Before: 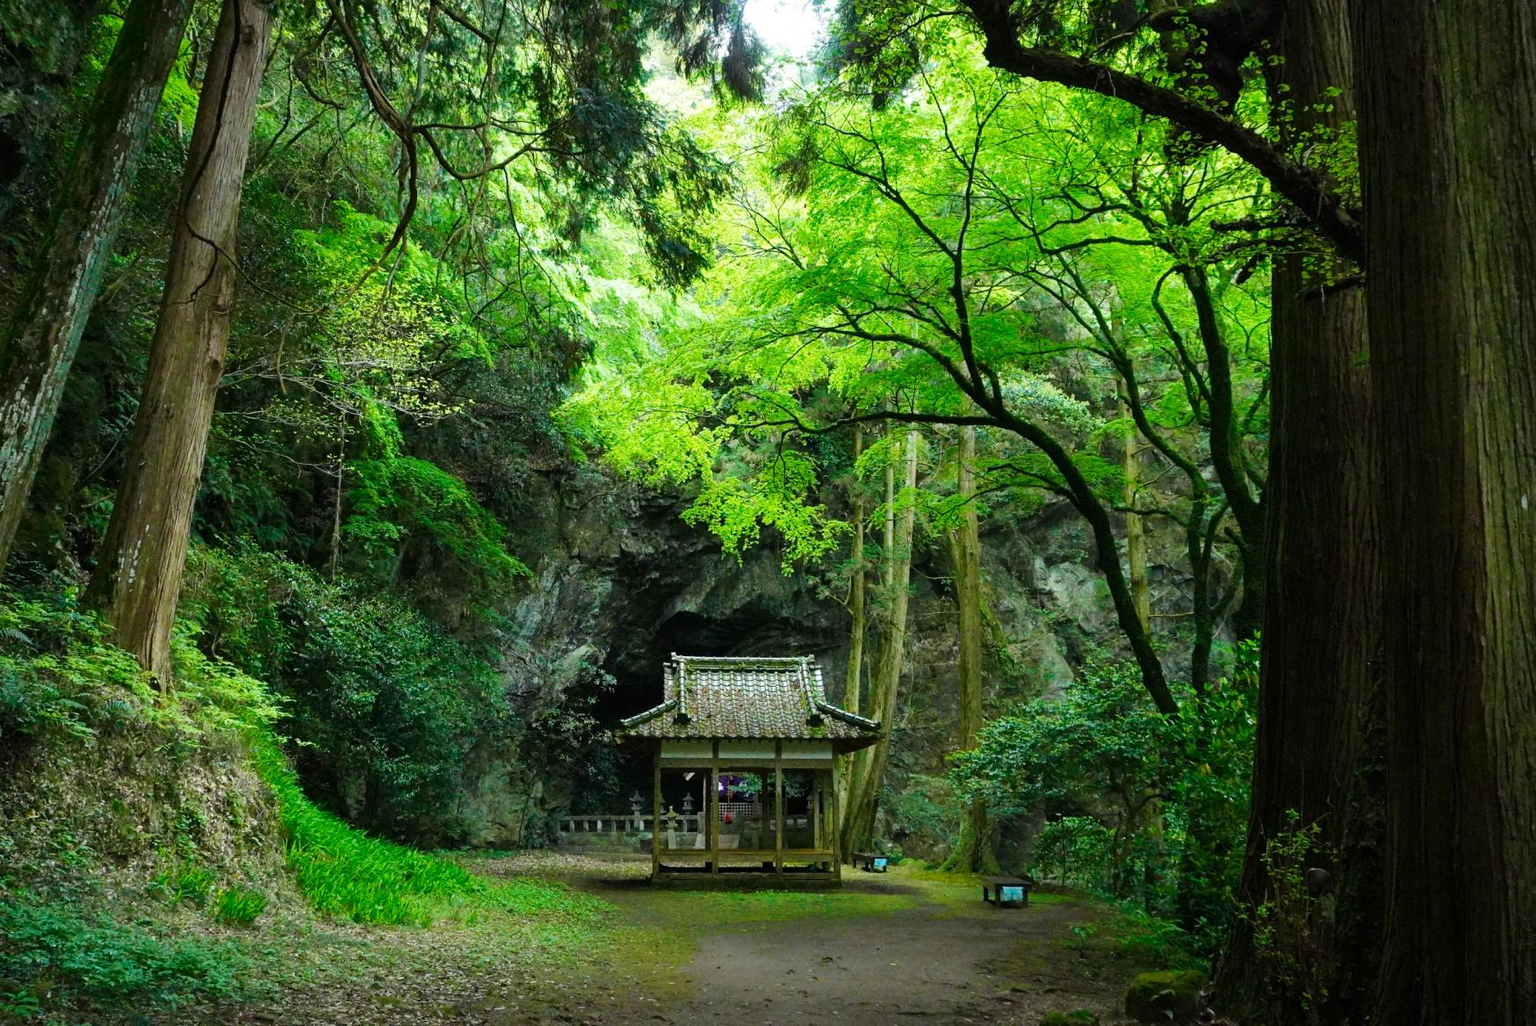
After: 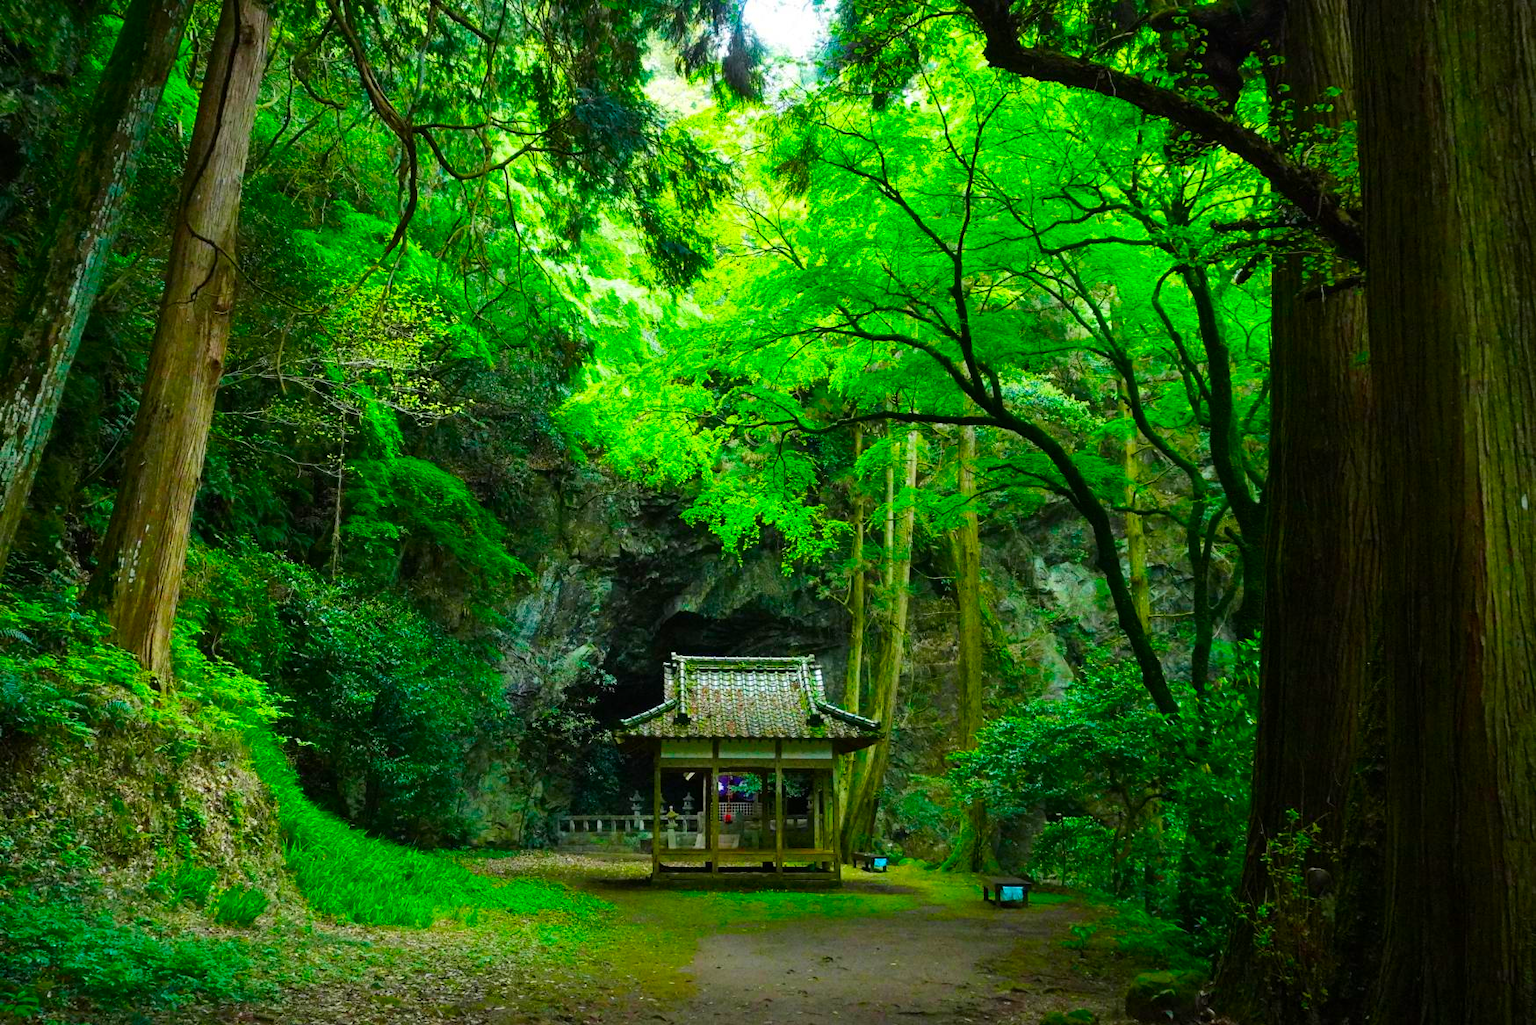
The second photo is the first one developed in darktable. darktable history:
color correction: highlights b* 0.046, saturation 1.79
